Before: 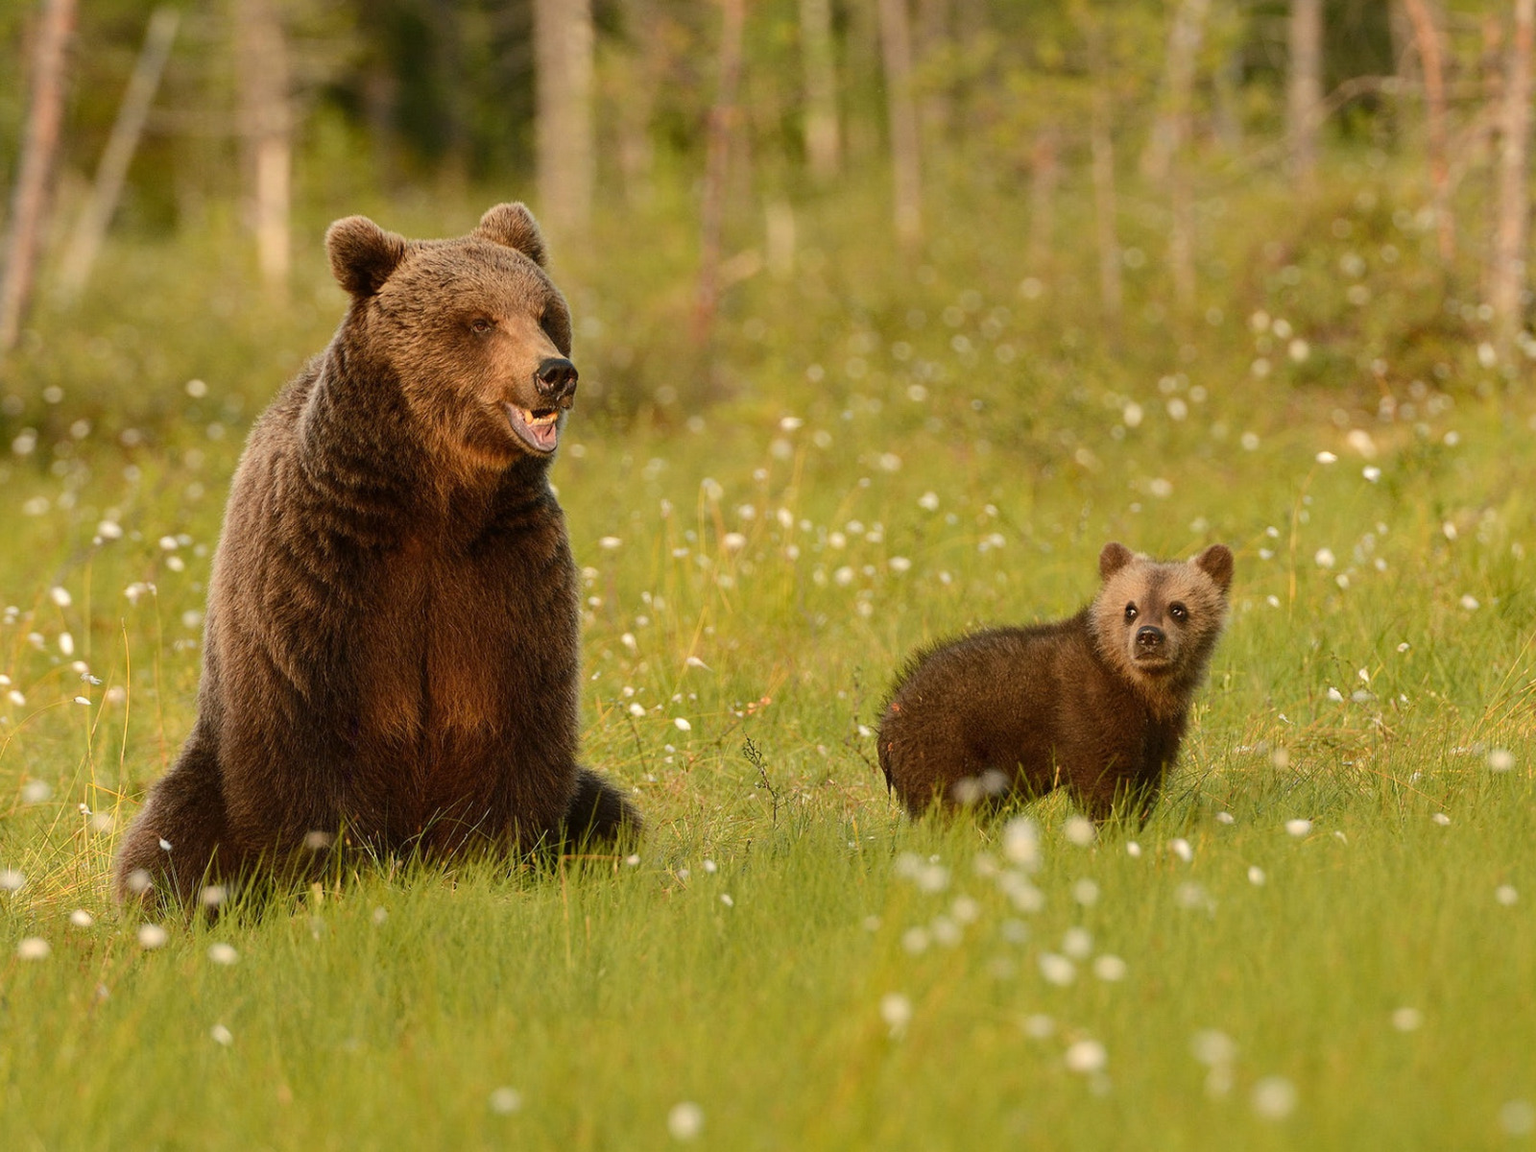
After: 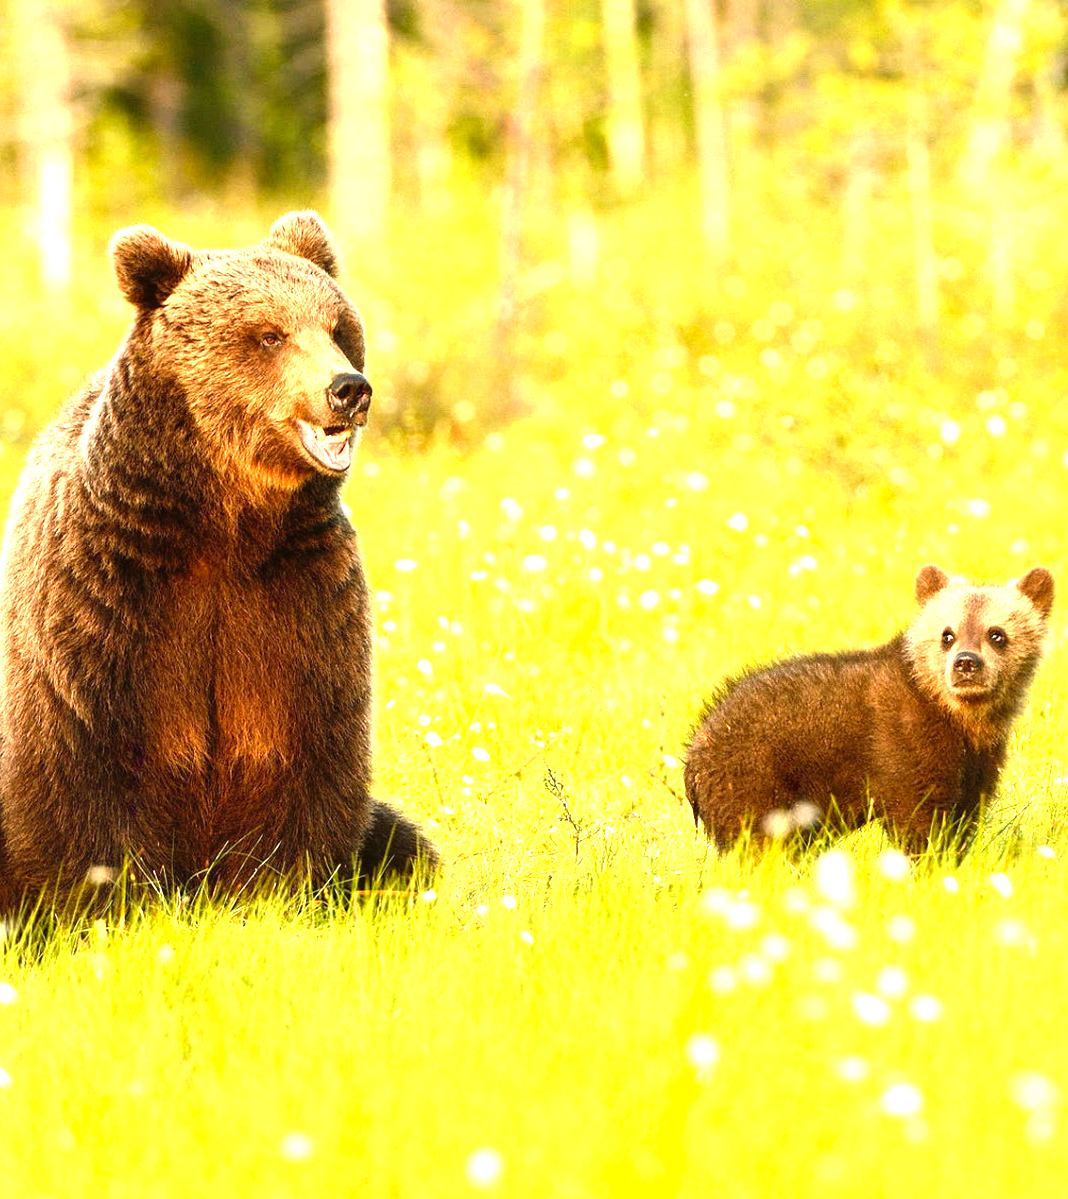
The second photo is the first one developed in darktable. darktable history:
crop and rotate: left 14.422%, right 18.788%
levels: levels [0, 0.281, 0.562]
